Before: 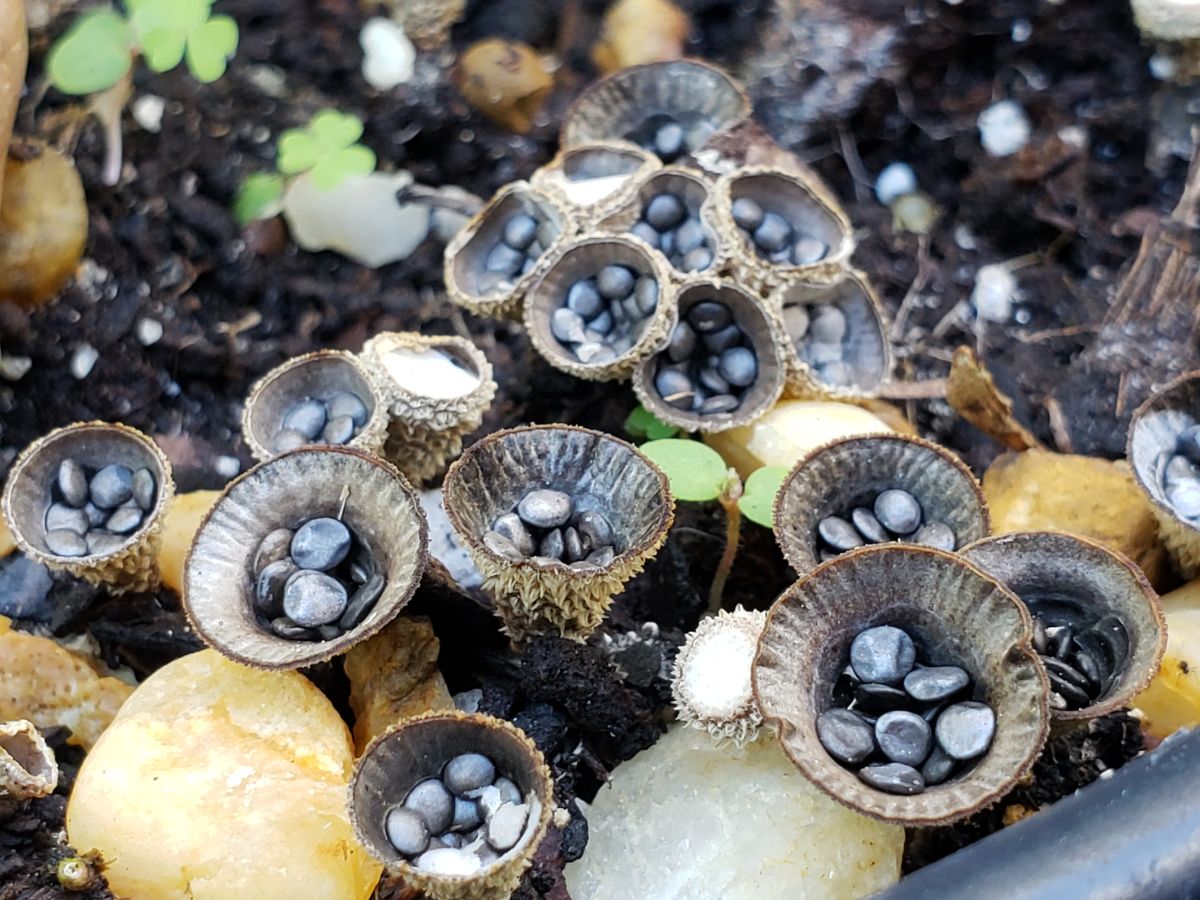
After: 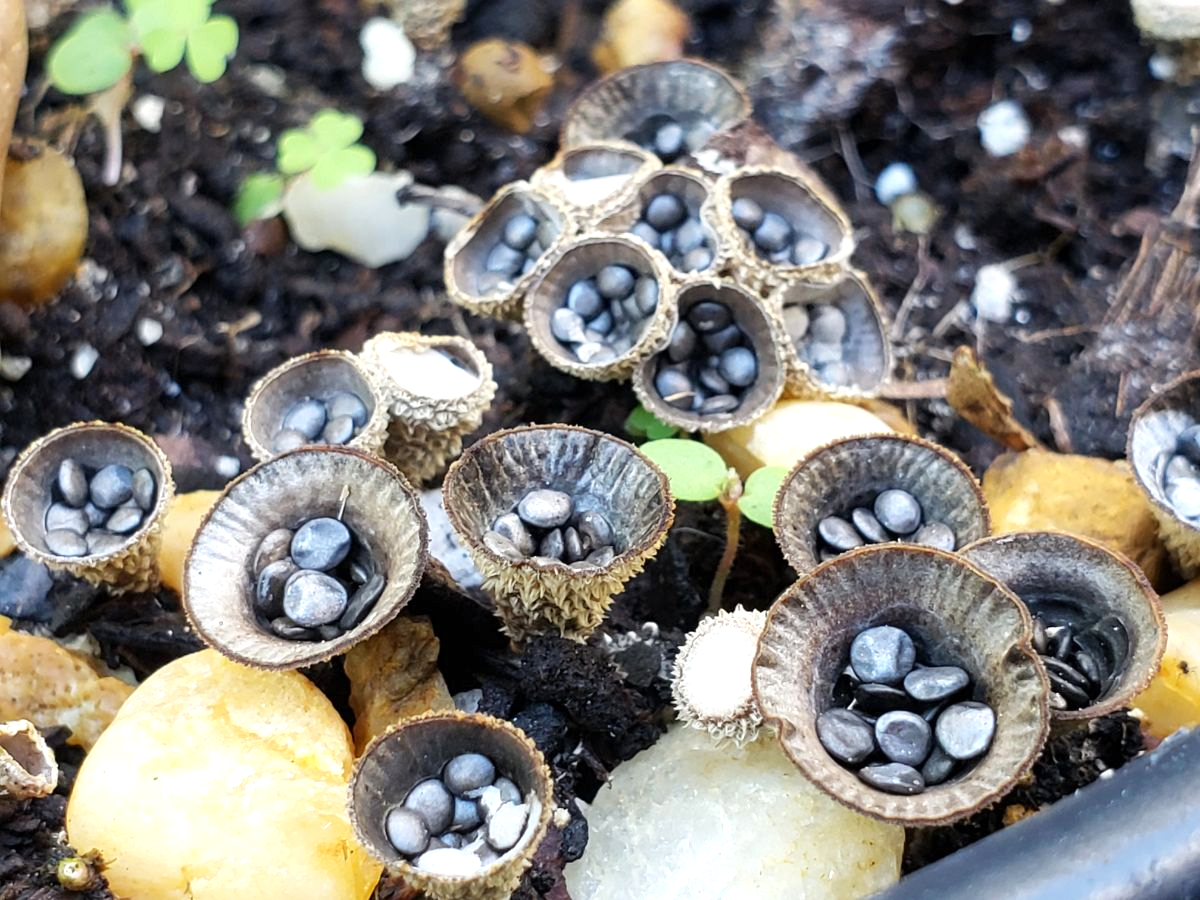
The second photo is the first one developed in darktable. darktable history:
exposure: exposure 0.377 EV, compensate highlight preservation false
